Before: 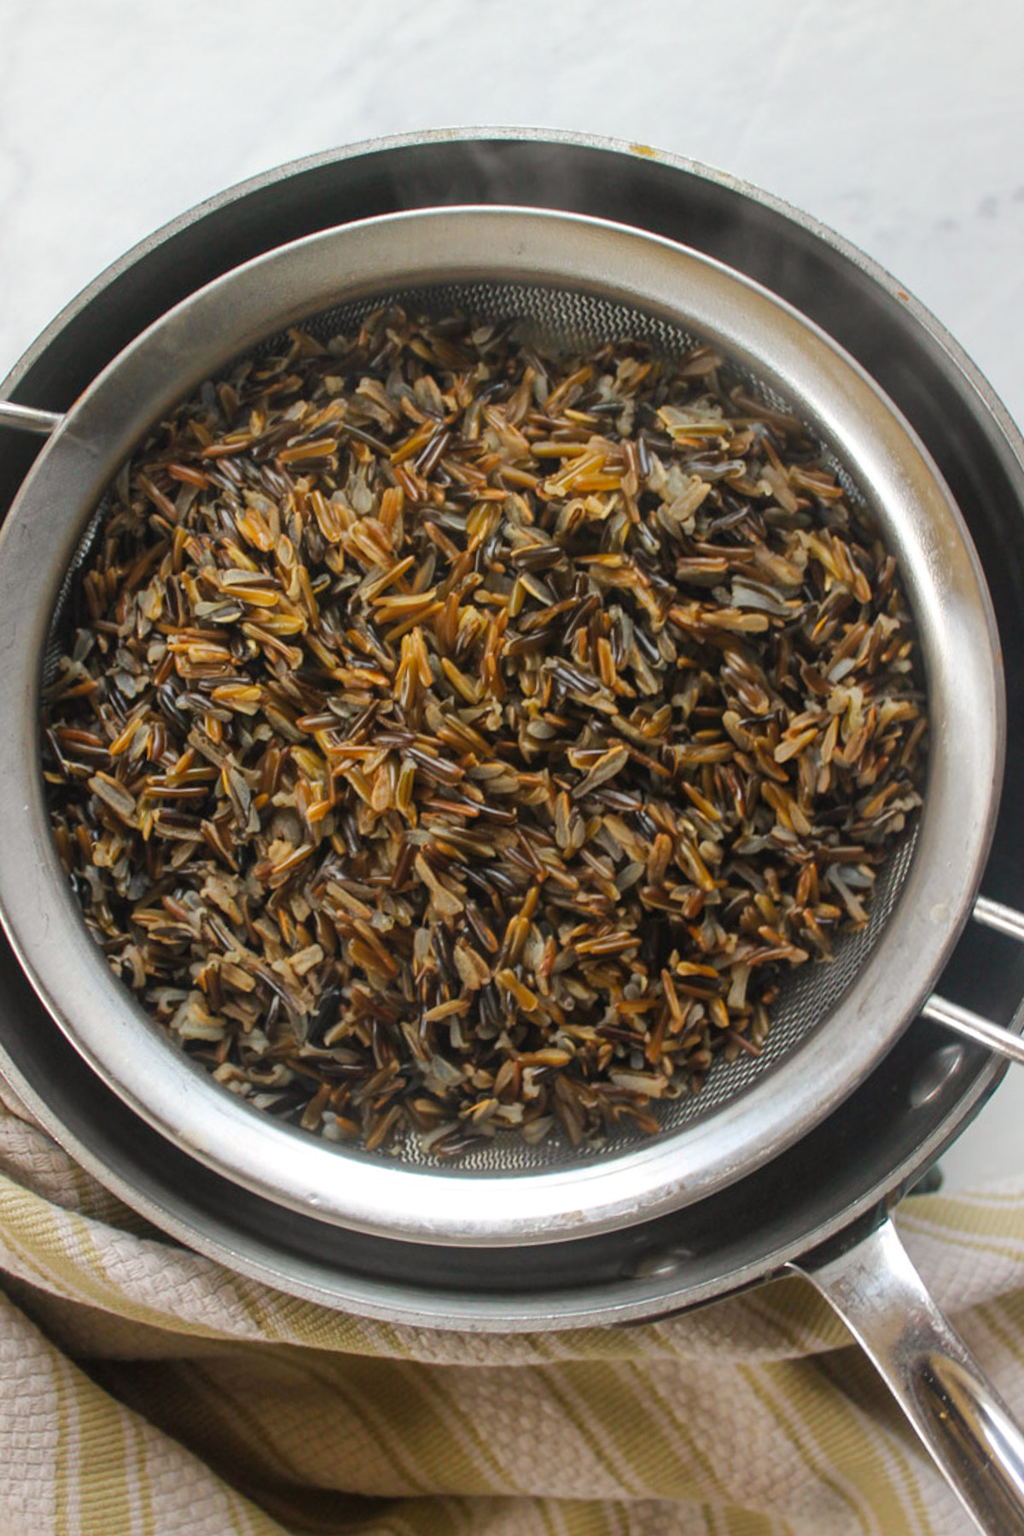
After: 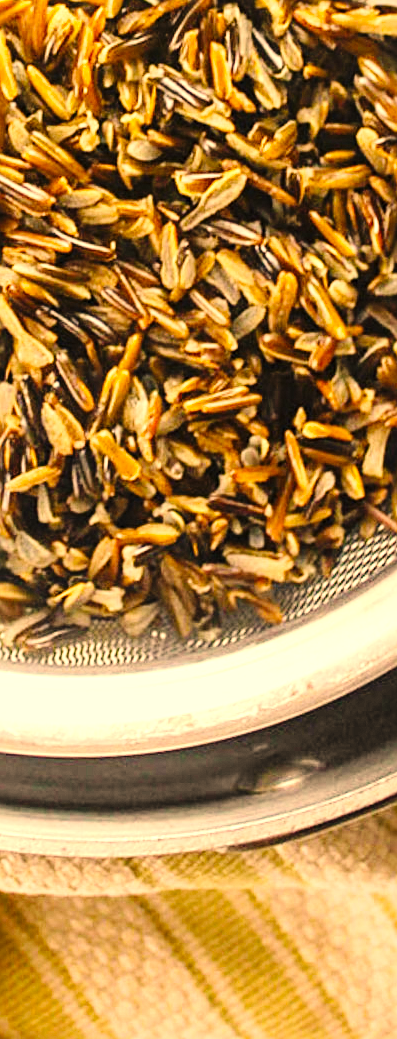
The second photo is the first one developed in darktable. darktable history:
contrast equalizer: y [[0.5, 0.5, 0.5, 0.512, 0.552, 0.62], [0.5 ×6], [0.5 ×4, 0.504, 0.553], [0 ×6], [0 ×6]]
exposure: exposure 1.16 EV, compensate exposure bias true, compensate highlight preservation false
color correction: highlights a* 15, highlights b* 31.55
rotate and perspective: automatic cropping off
sharpen: radius 2.167, amount 0.381, threshold 0
base curve: curves: ch0 [(0, 0) (0.036, 0.025) (0.121, 0.166) (0.206, 0.329) (0.605, 0.79) (1, 1)], preserve colors none
contrast brightness saturation: saturation -0.05
crop: left 40.878%, top 39.176%, right 25.993%, bottom 3.081%
